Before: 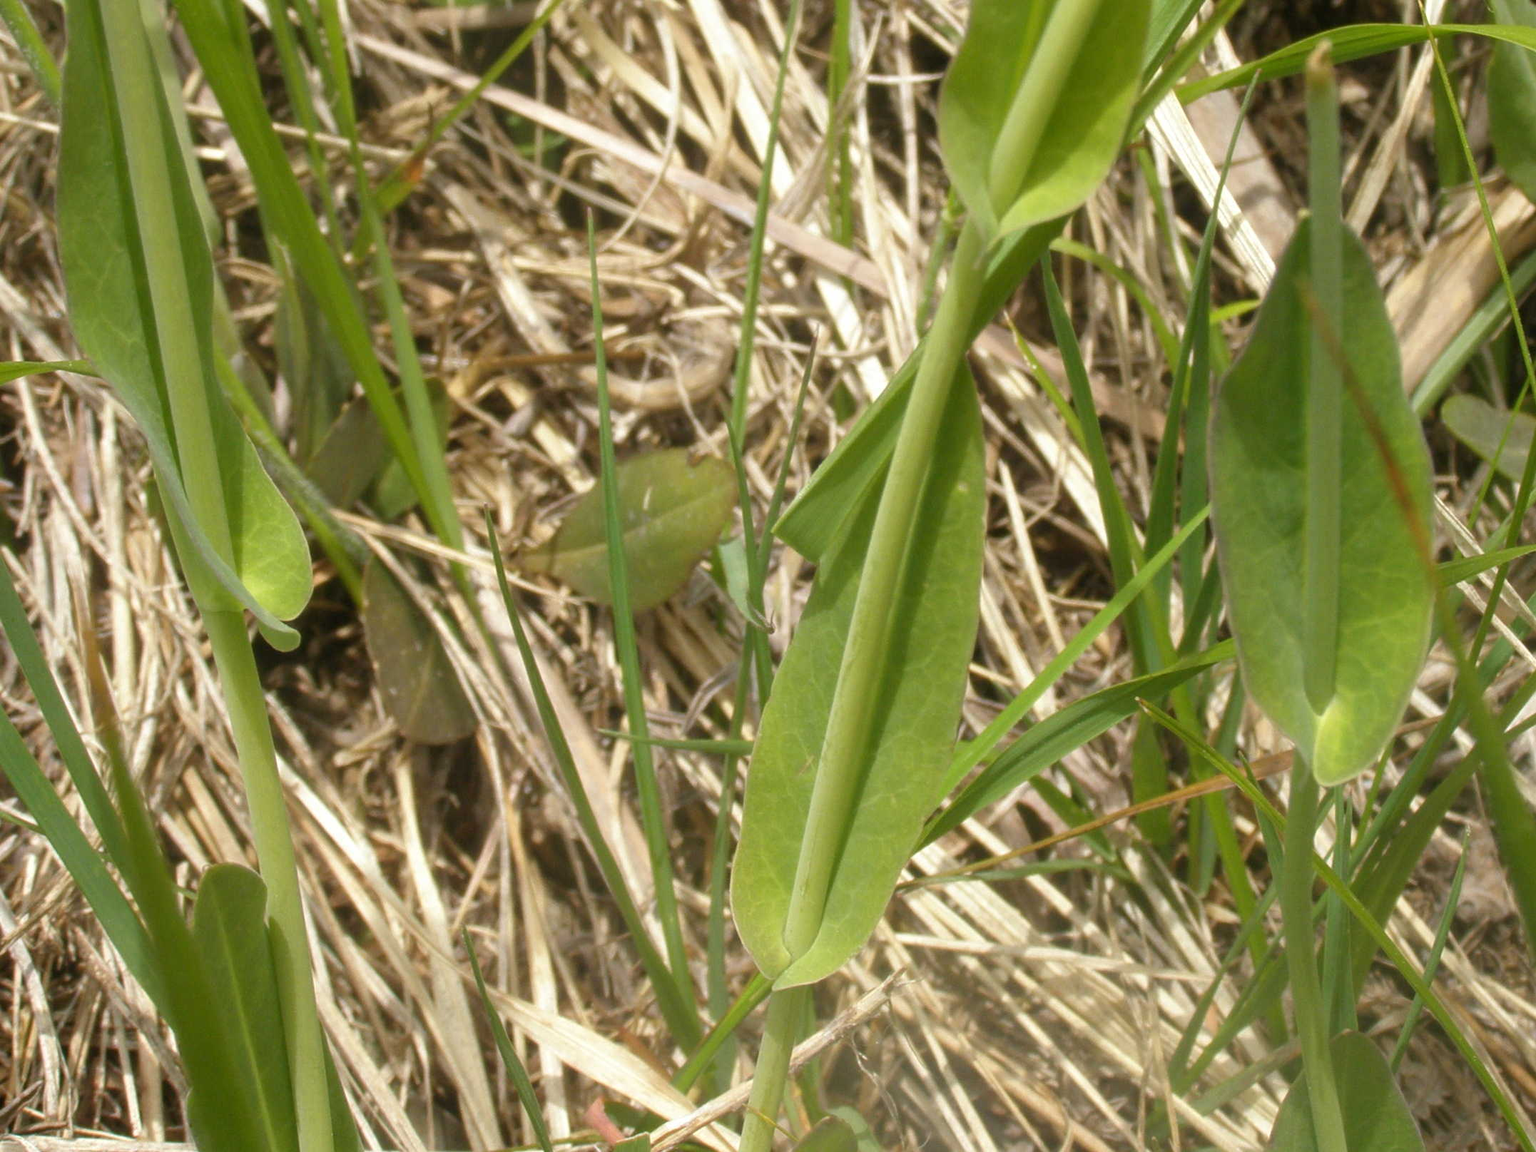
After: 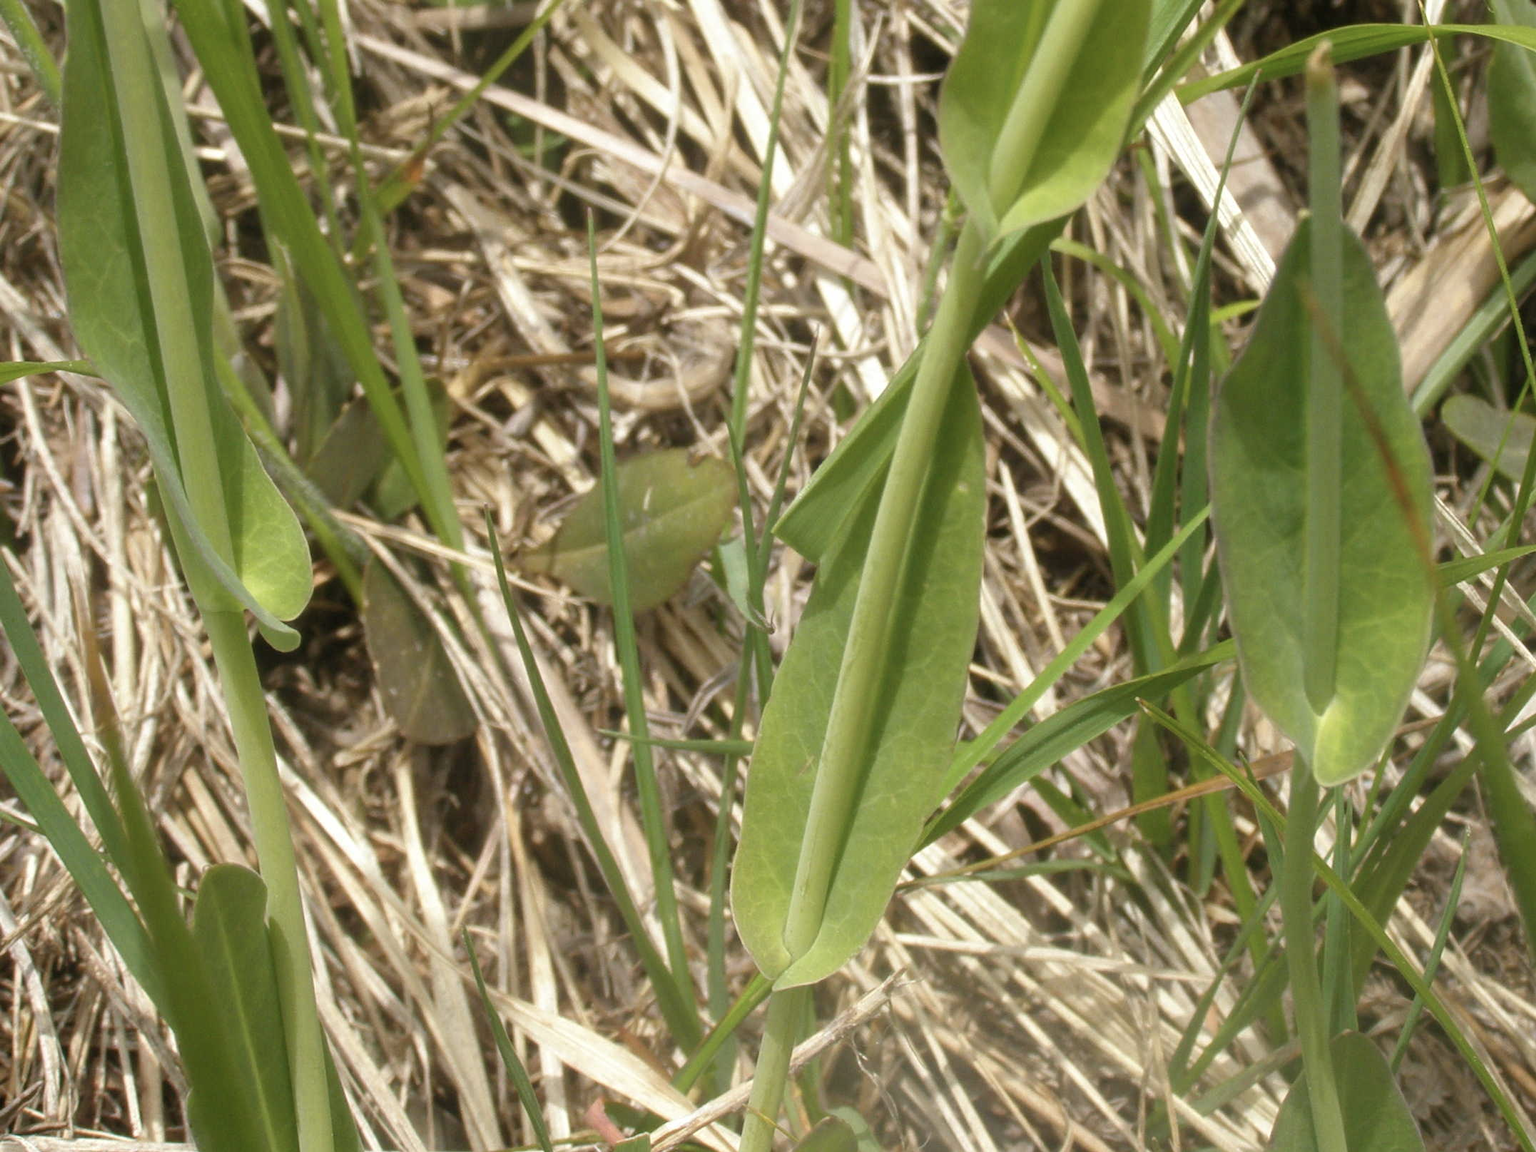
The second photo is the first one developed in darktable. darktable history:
color correction: highlights b* -0.048, saturation 0.83
